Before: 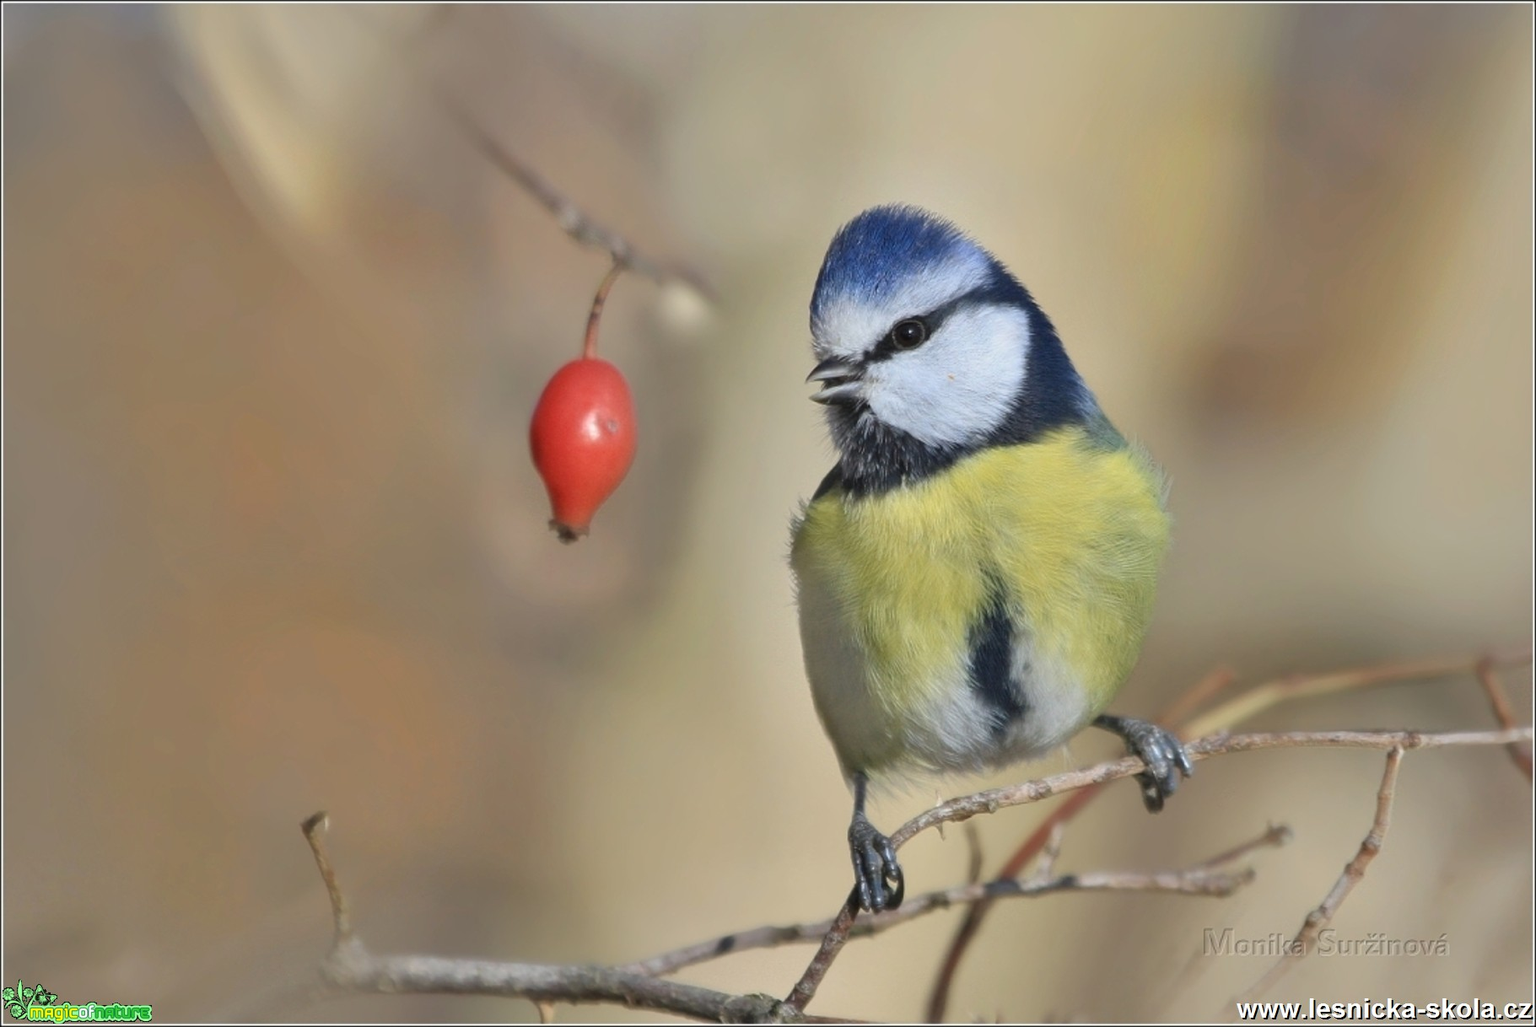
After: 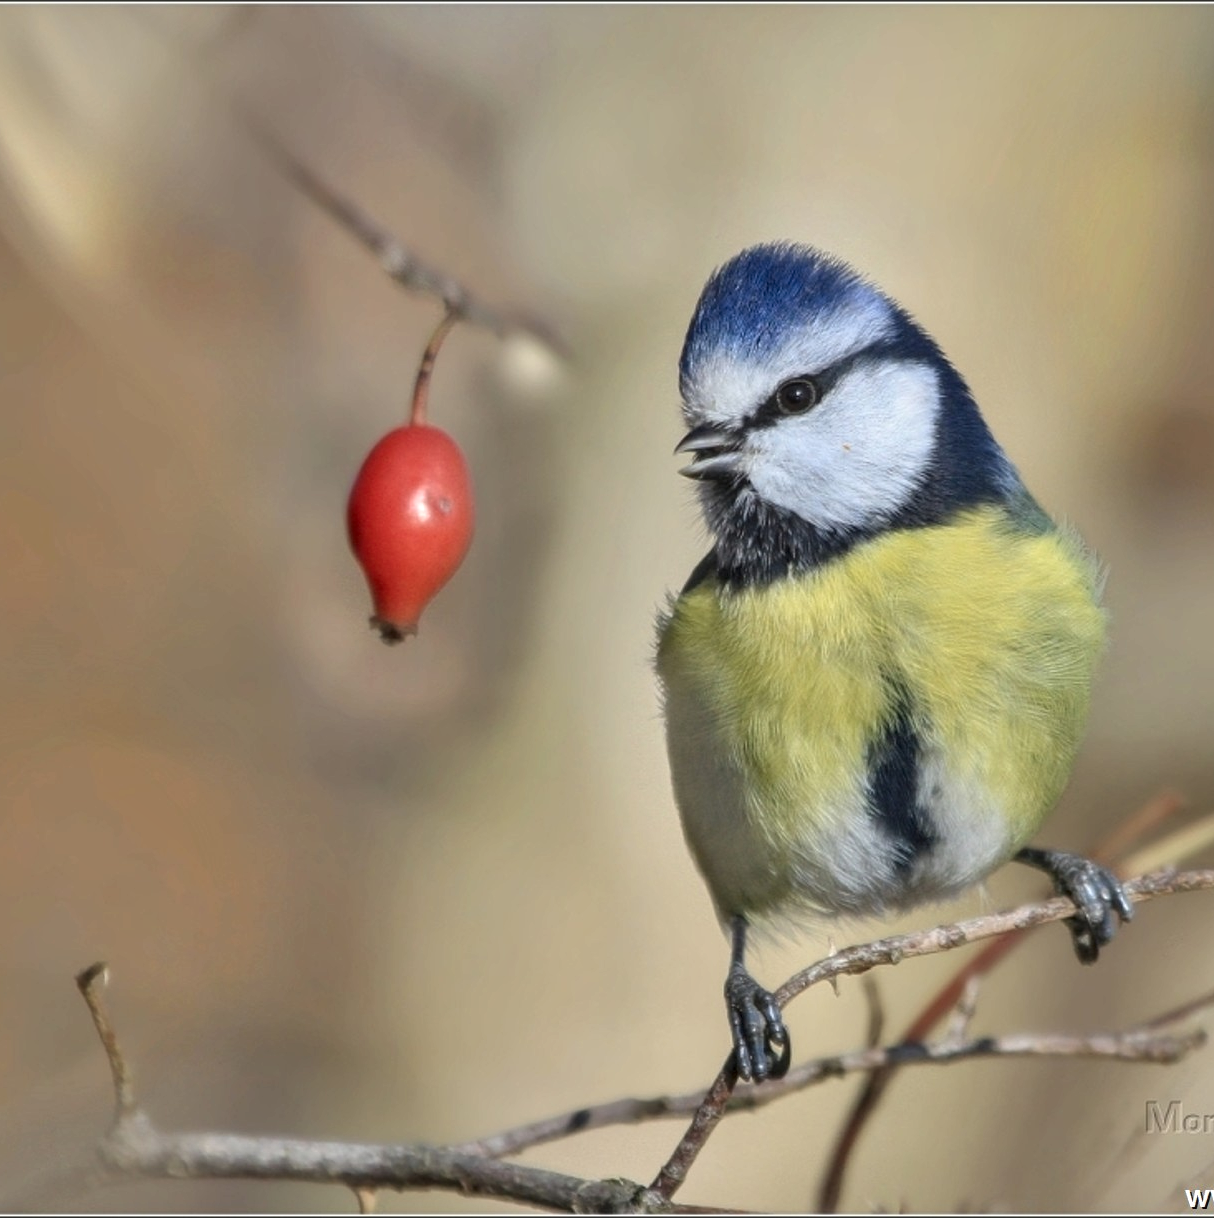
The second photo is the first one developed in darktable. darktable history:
crop and rotate: left 15.446%, right 17.836%
local contrast: highlights 61%, detail 143%, midtone range 0.428
